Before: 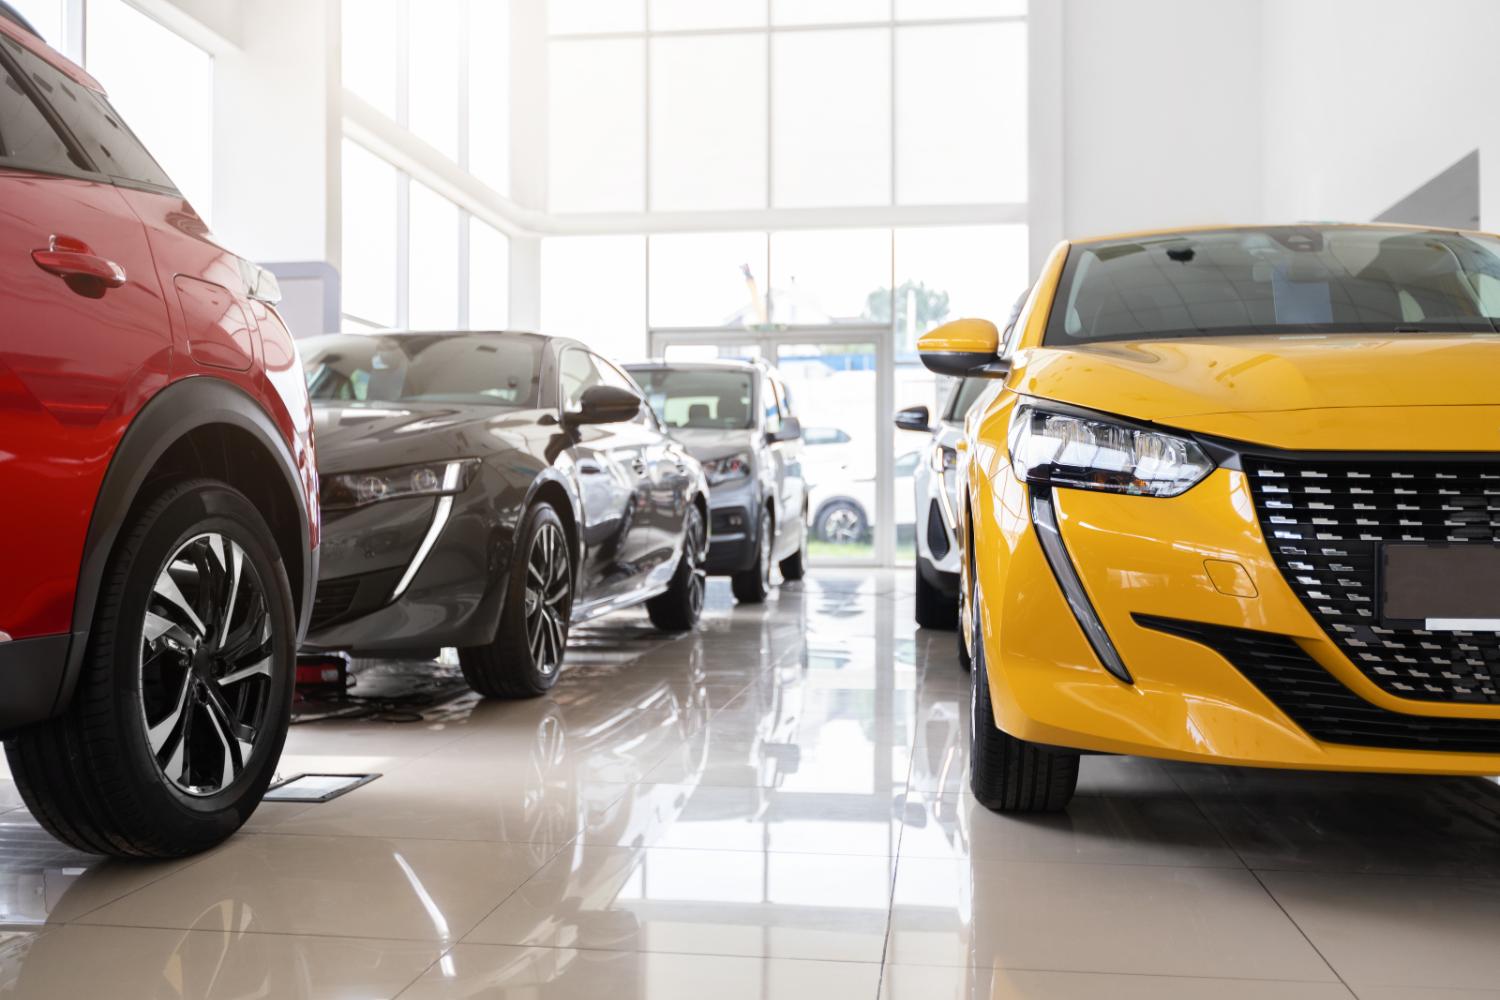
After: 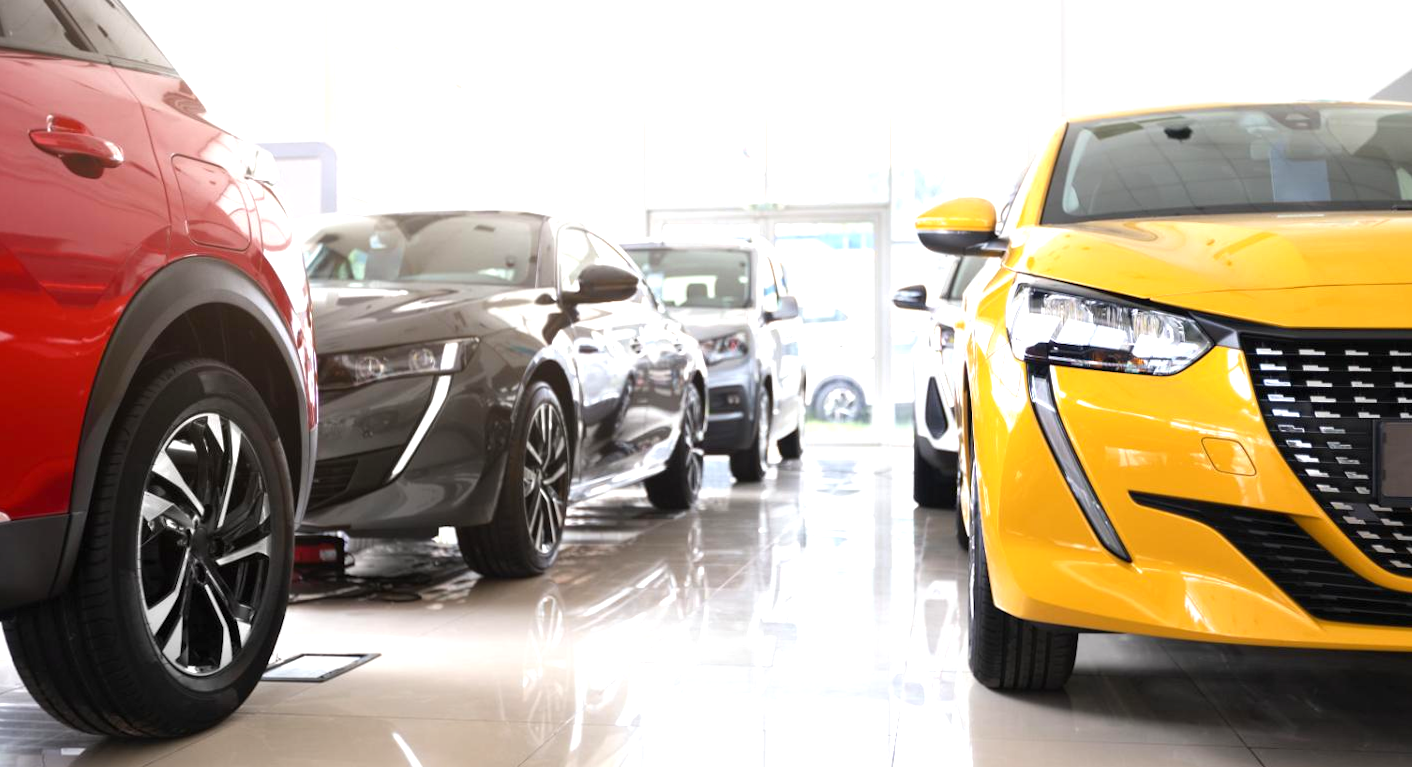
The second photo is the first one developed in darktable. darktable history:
exposure: exposure 0.668 EV, compensate highlight preservation false
crop and rotate: angle 0.103°, top 12.007%, right 5.557%, bottom 11.011%
